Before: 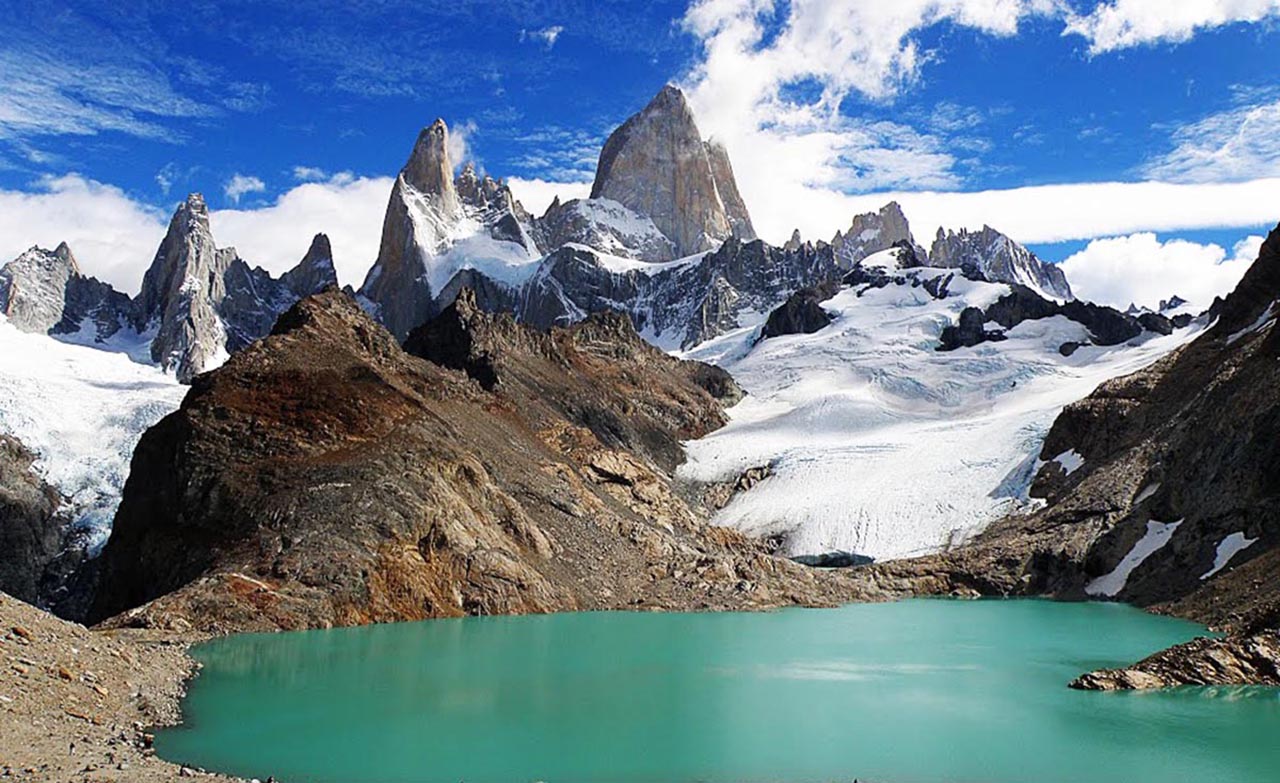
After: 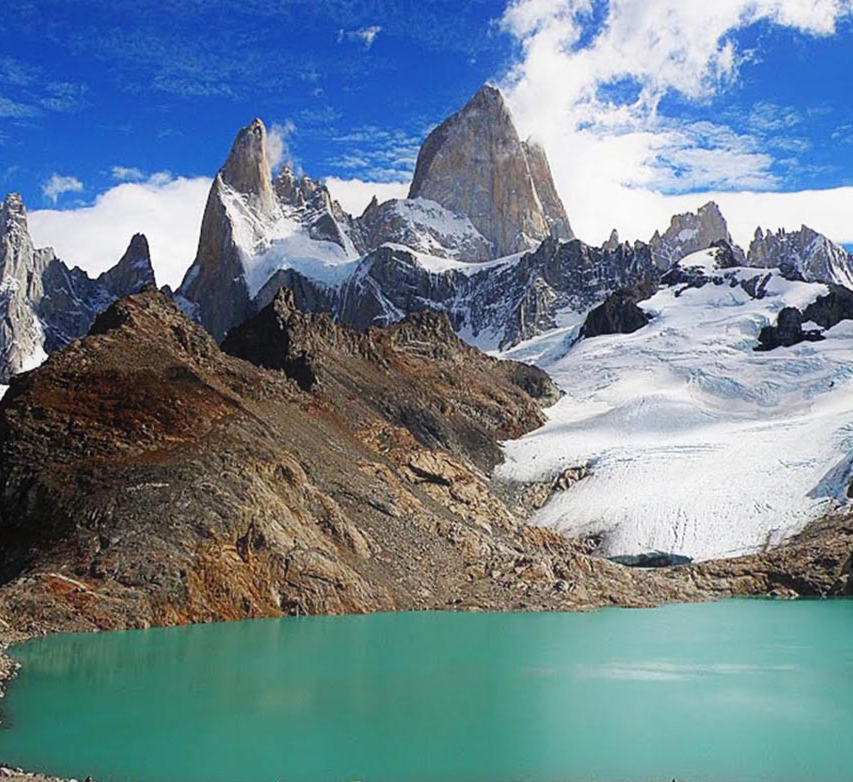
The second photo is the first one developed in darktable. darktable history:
tone equalizer: on, module defaults
contrast equalizer: y [[0.439, 0.44, 0.442, 0.457, 0.493, 0.498], [0.5 ×6], [0.5 ×6], [0 ×6], [0 ×6]]
crop and rotate: left 14.292%, right 19.041%
